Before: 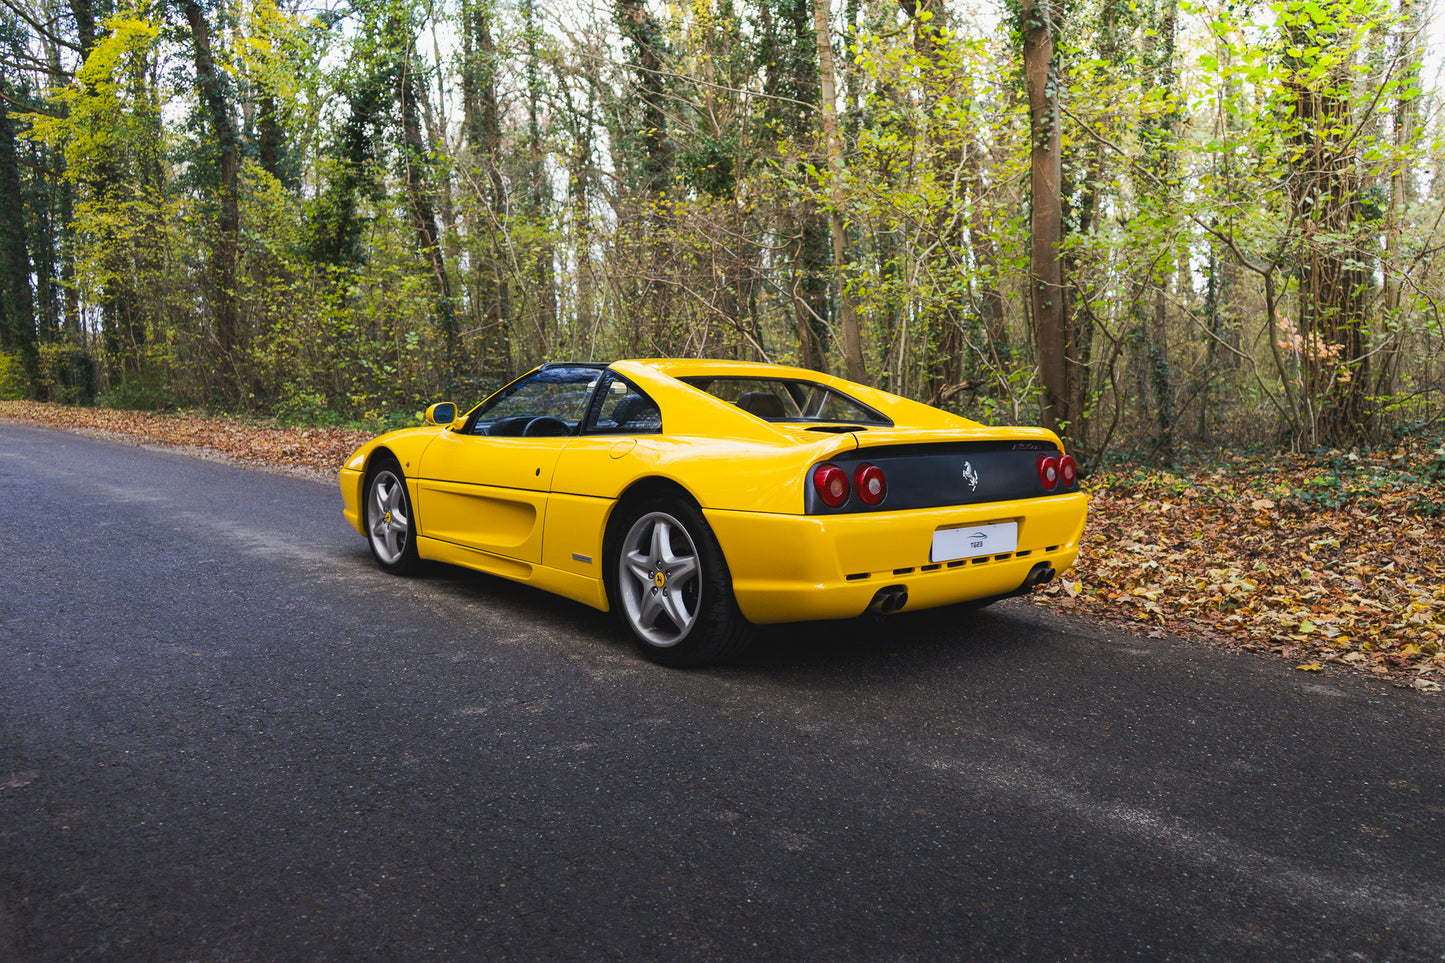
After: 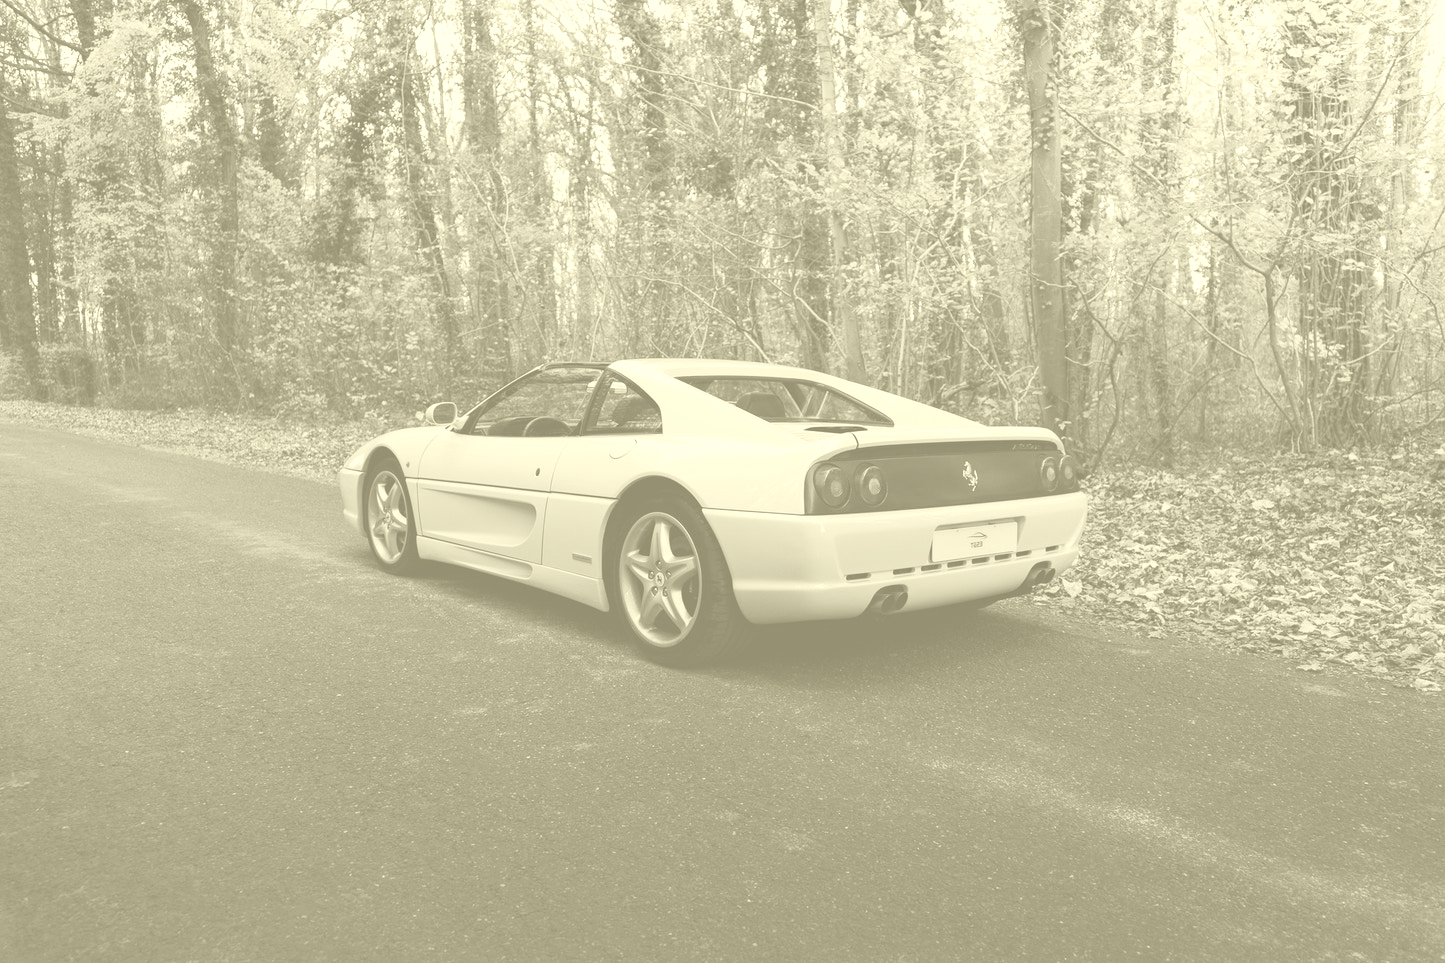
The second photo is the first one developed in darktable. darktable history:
shadows and highlights: radius 125.46, shadows 30.51, highlights -30.51, low approximation 0.01, soften with gaussian
colorize: hue 43.2°, saturation 40%, version 1
